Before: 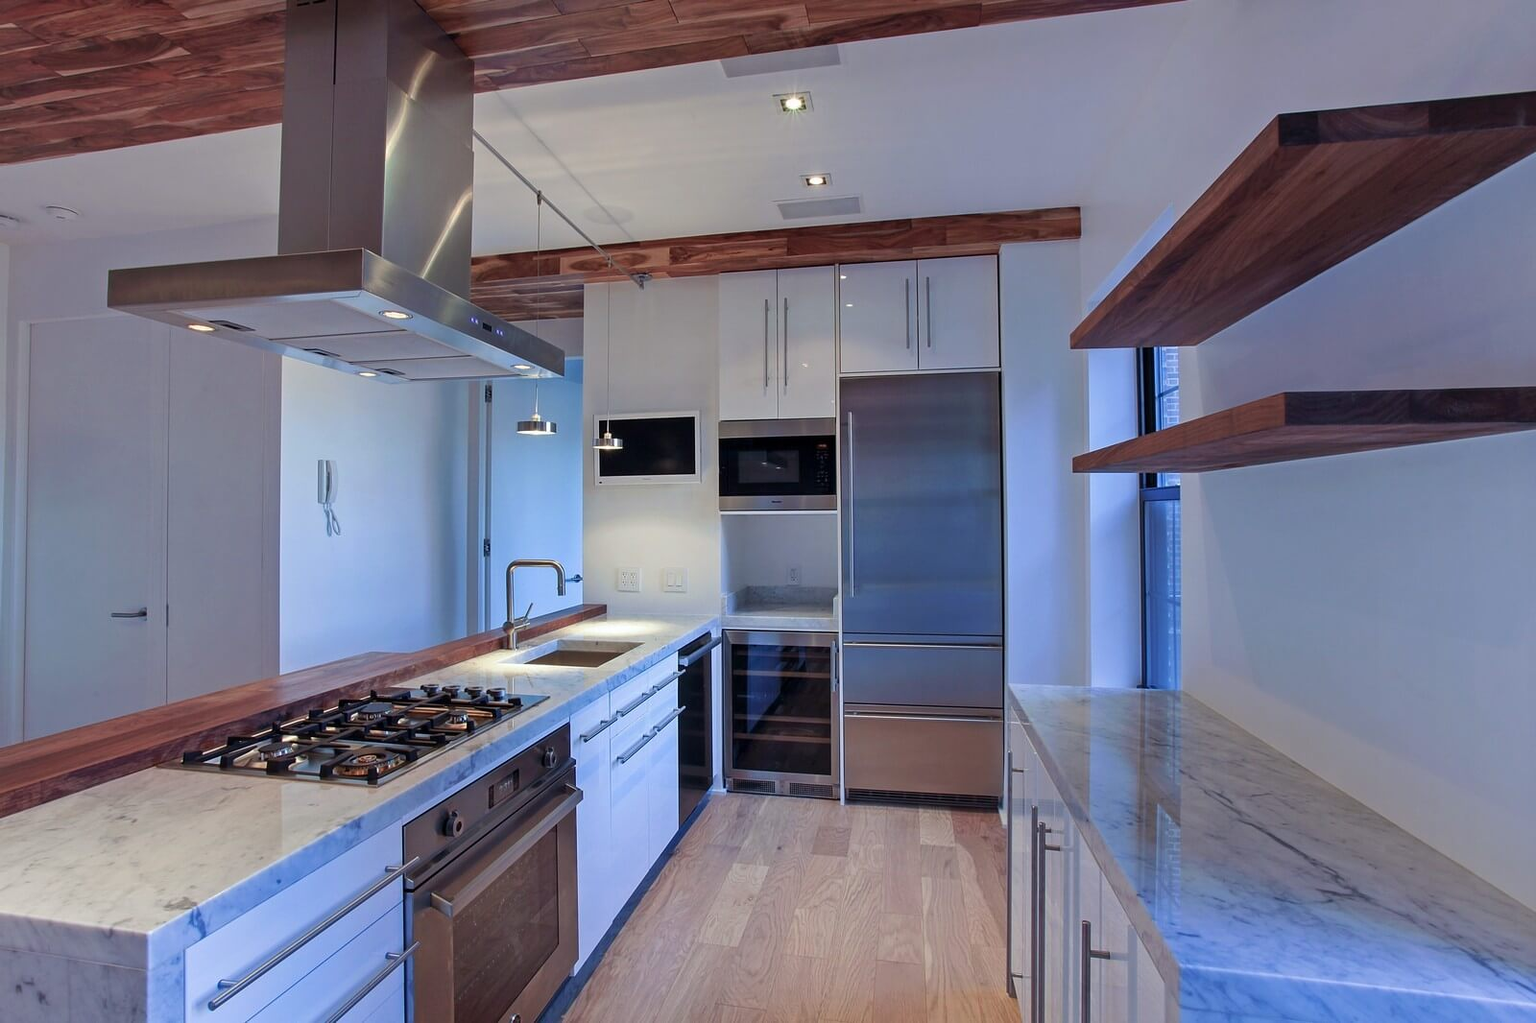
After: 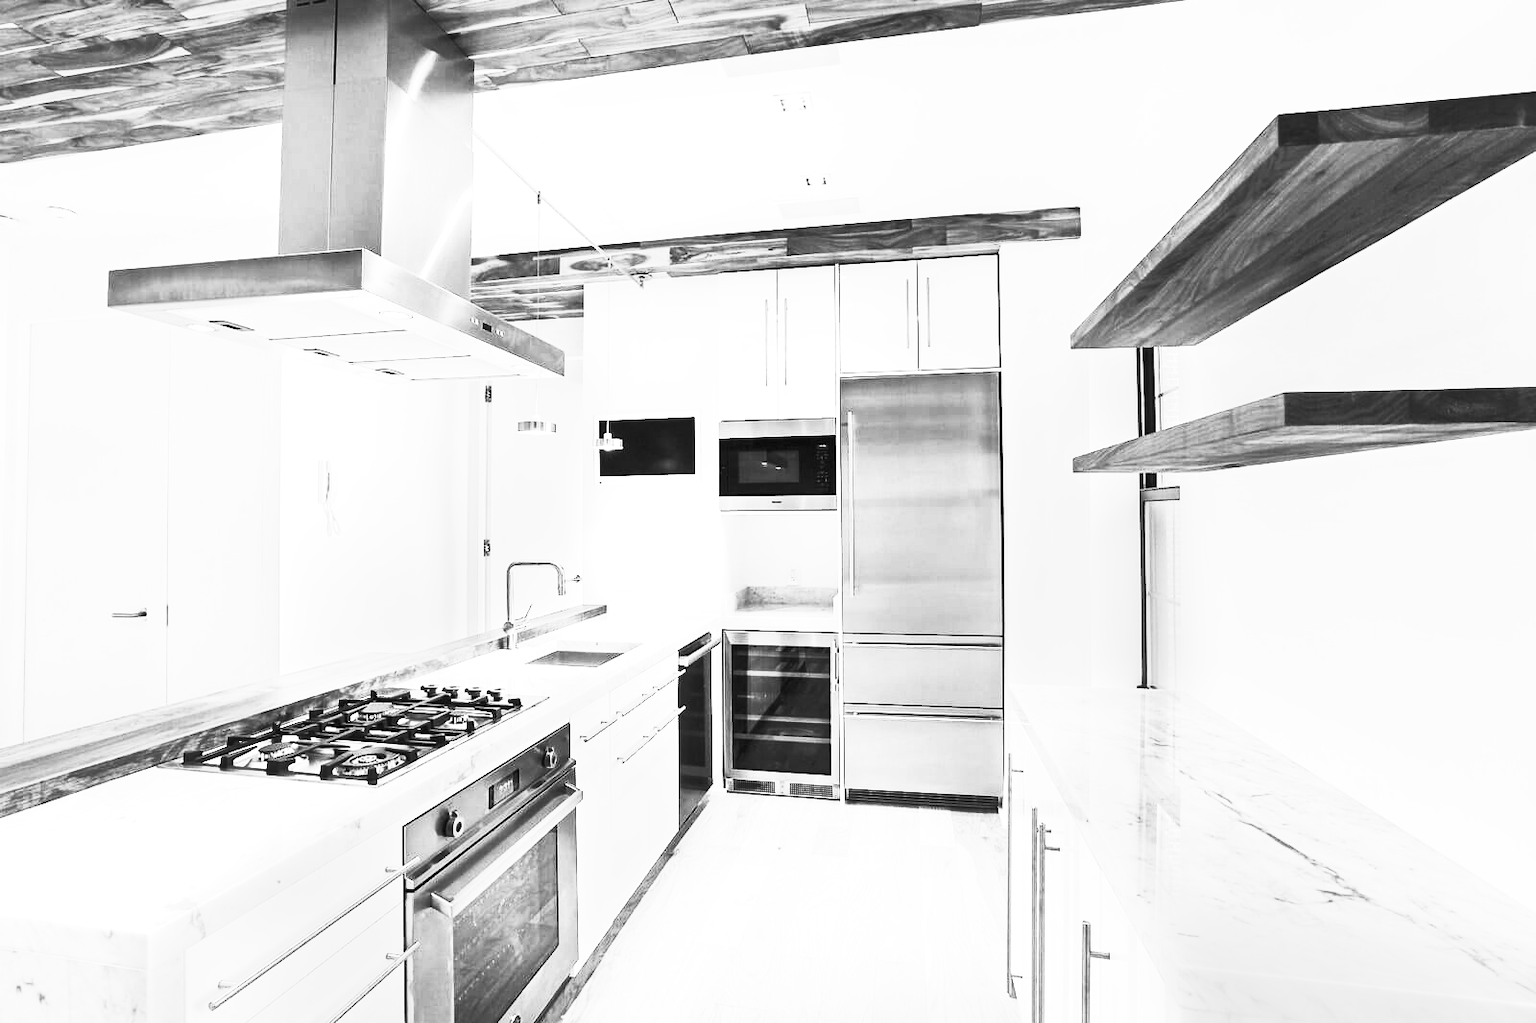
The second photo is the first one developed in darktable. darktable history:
monochrome: on, module defaults
contrast brightness saturation: contrast 0.83, brightness 0.59, saturation 0.59
exposure: black level correction 0, exposure 1.625 EV, compensate exposure bias true, compensate highlight preservation false
